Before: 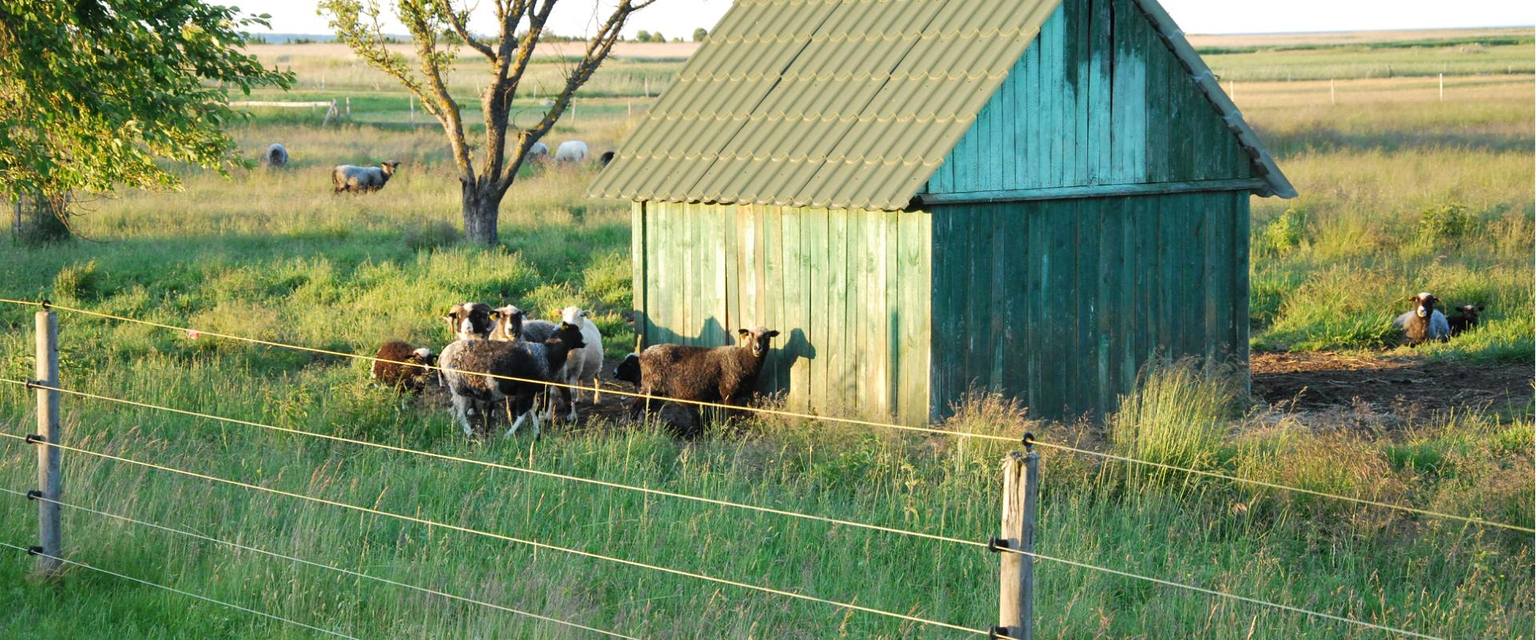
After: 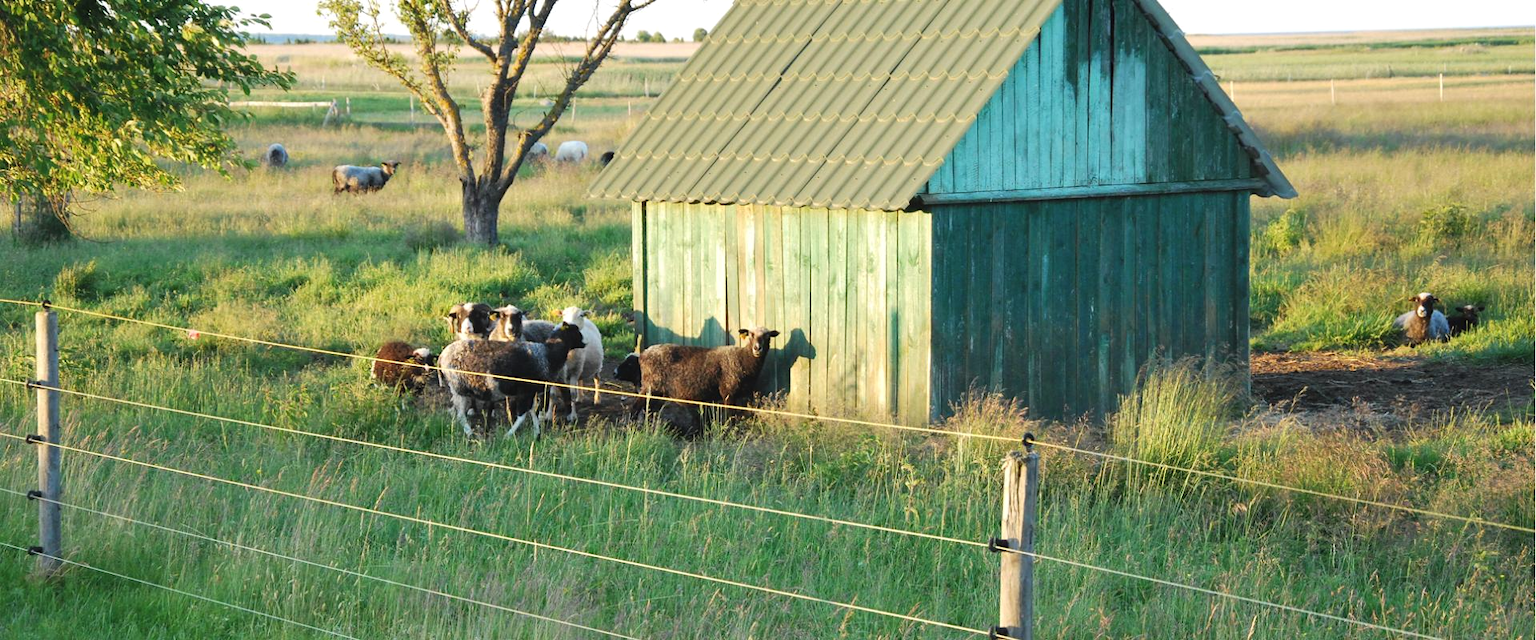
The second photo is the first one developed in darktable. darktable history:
exposure: black level correction -0.003, exposure 0.046 EV, compensate highlight preservation false
